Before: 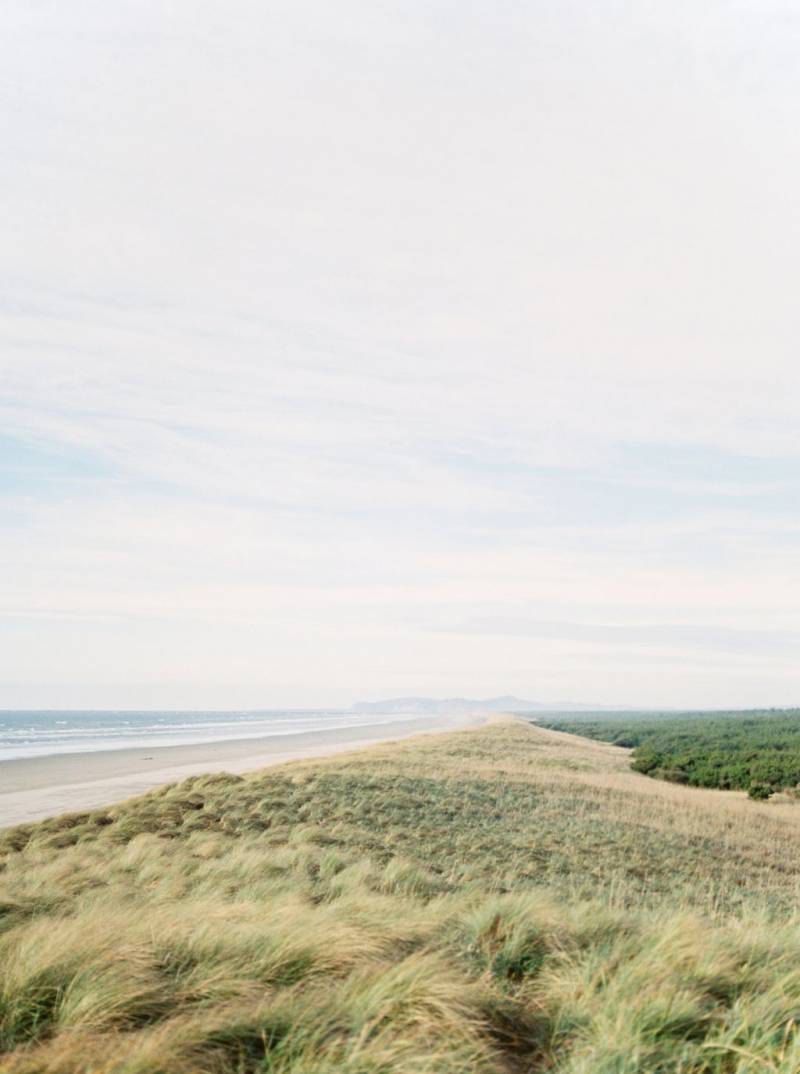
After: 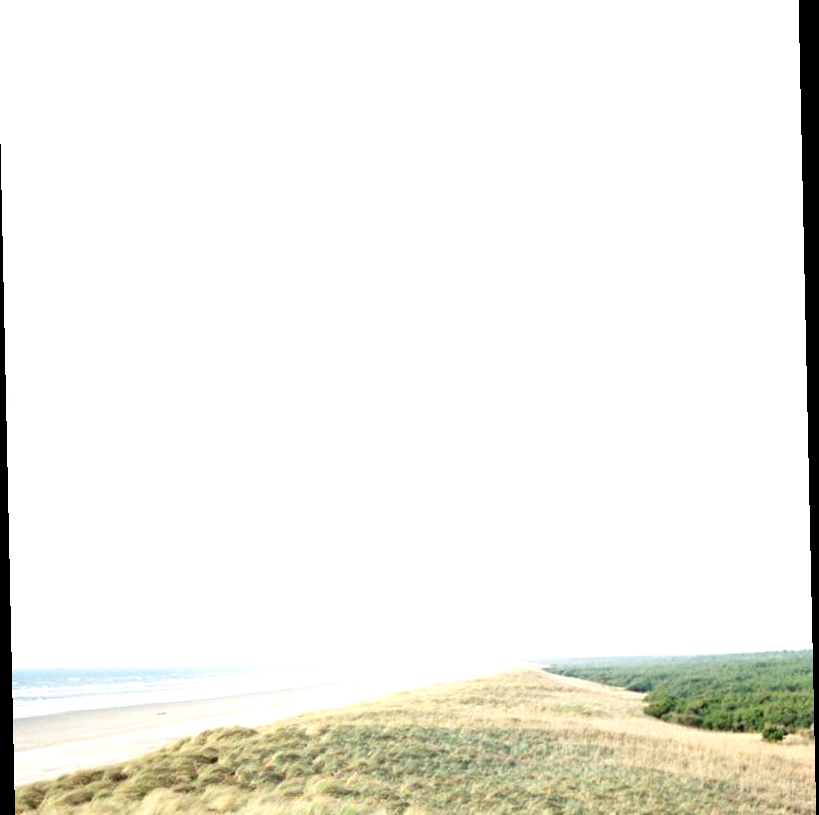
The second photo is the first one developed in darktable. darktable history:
crop: left 0.387%, top 5.469%, bottom 19.809%
exposure: exposure 0.74 EV, compensate highlight preservation false
rotate and perspective: rotation -1.24°, automatic cropping off
